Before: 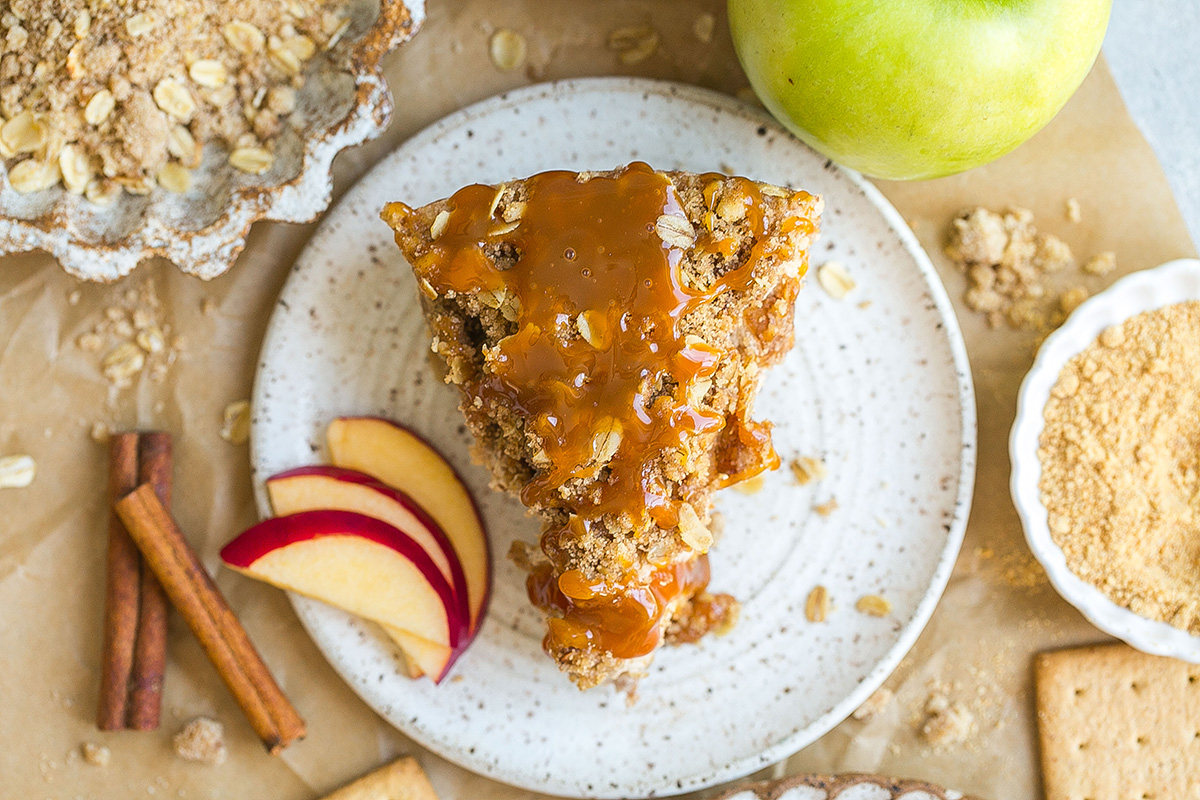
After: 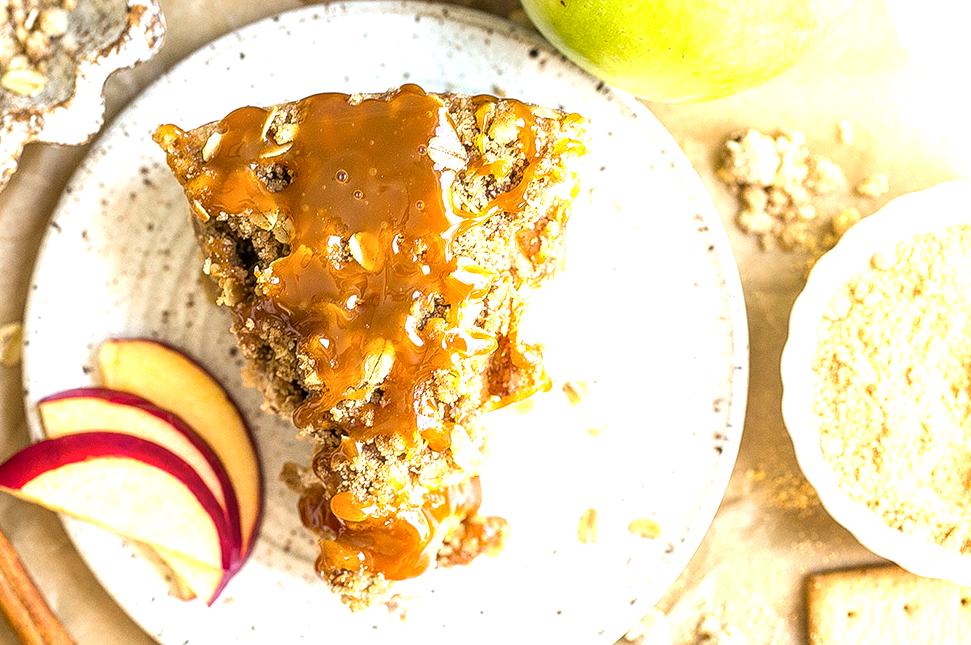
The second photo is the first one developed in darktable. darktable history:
local contrast: detail 130%
tone equalizer: -8 EV -1.07 EV, -7 EV -1.02 EV, -6 EV -0.904 EV, -5 EV -0.608 EV, -3 EV 0.555 EV, -2 EV 0.849 EV, -1 EV 0.986 EV, +0 EV 1.06 EV, mask exposure compensation -0.499 EV
crop: left 19.083%, top 9.77%, right 0%, bottom 9.603%
